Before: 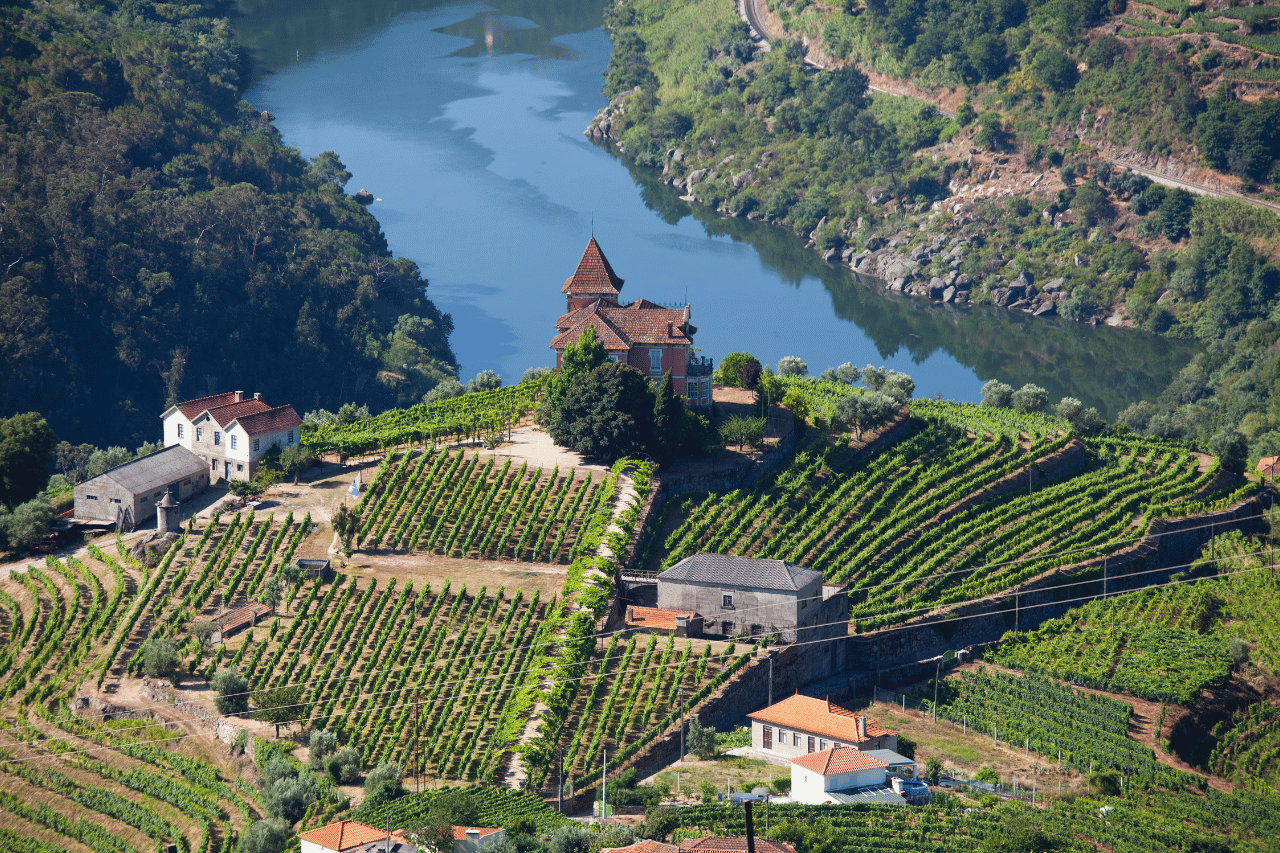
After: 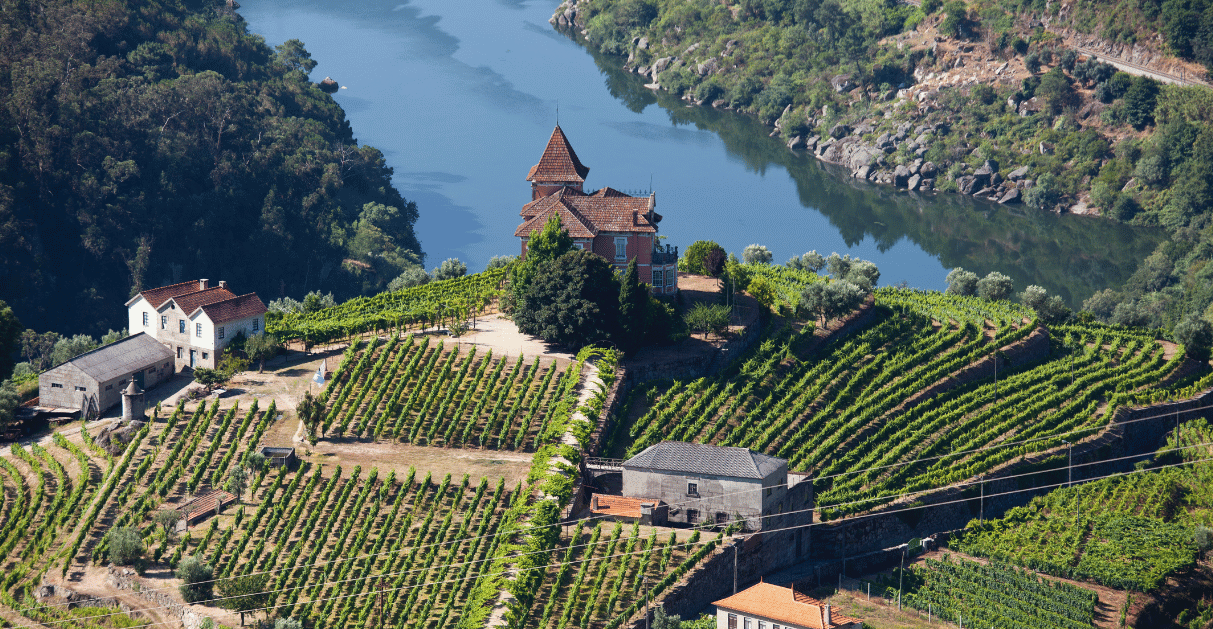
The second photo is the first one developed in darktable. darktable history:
contrast brightness saturation: contrast 0.098, saturation -0.302
crop and rotate: left 2.798%, top 13.354%, right 2.362%, bottom 12.839%
color balance rgb: power › hue 71.79°, perceptual saturation grading › global saturation 25.709%, global vibrance 20%
